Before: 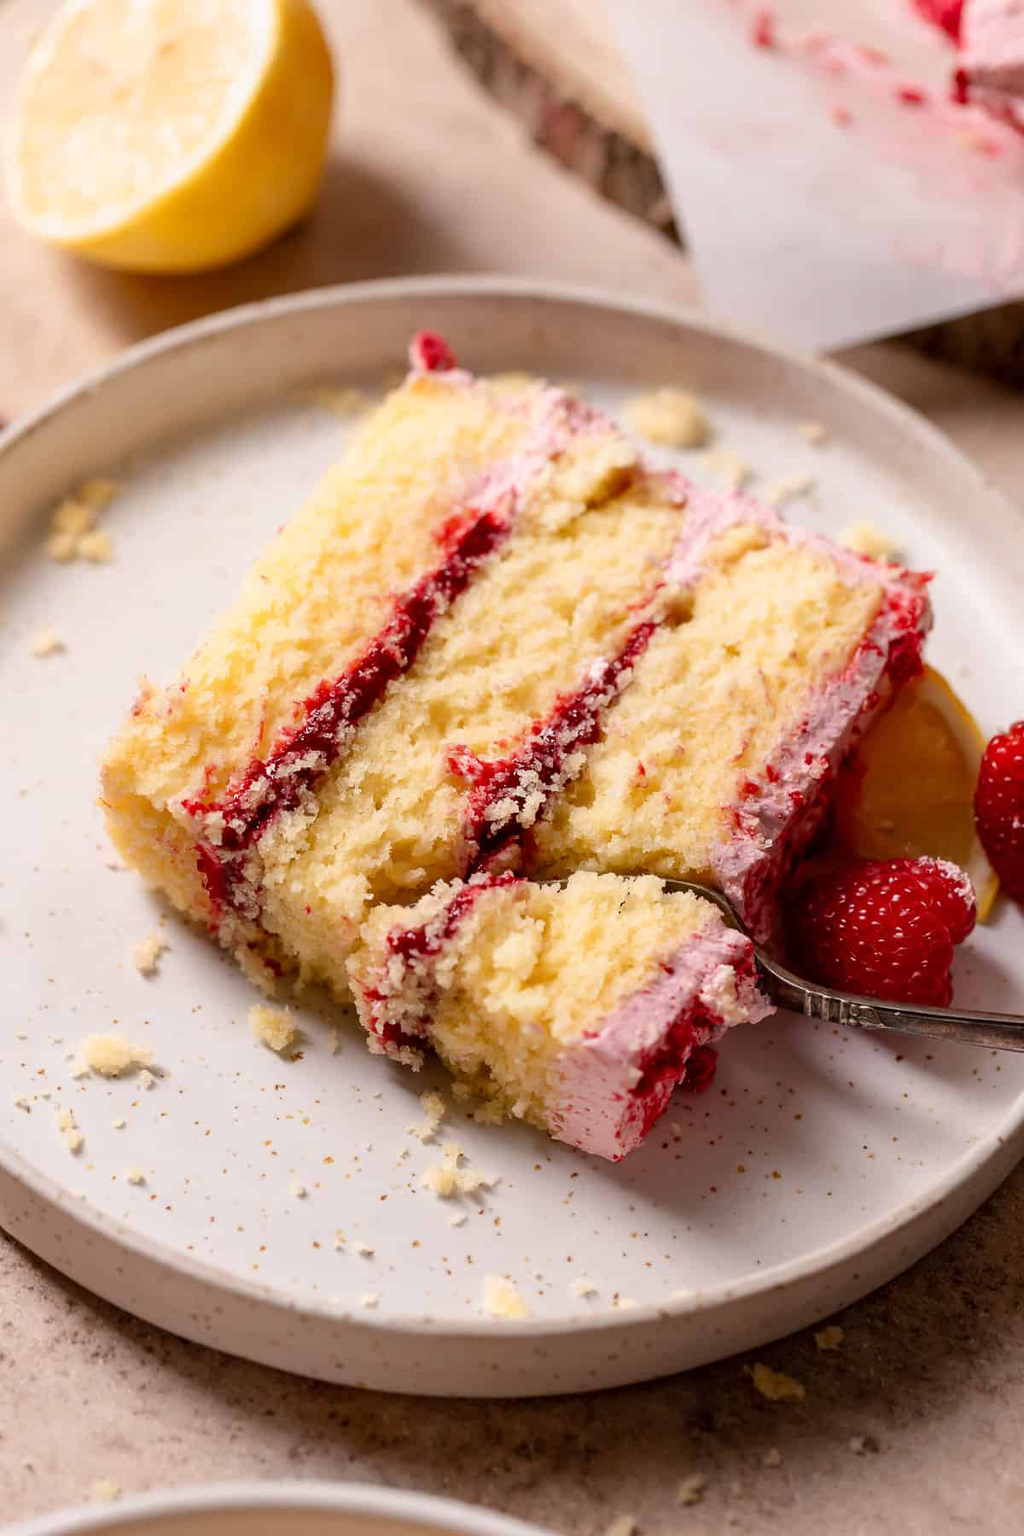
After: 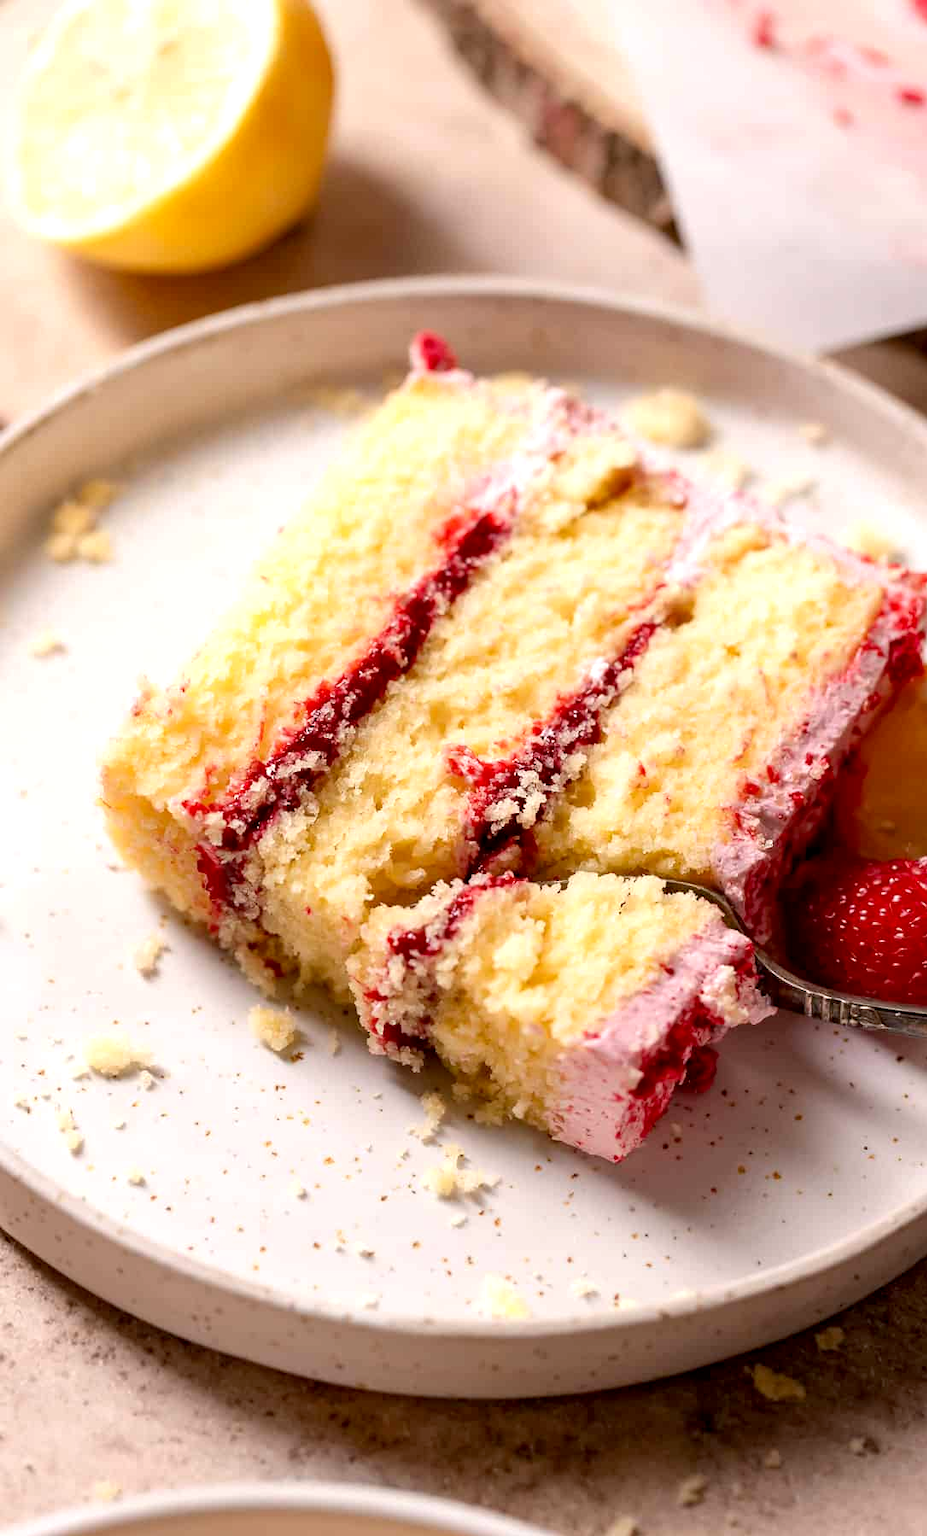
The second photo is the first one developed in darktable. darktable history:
crop: right 9.492%, bottom 0.025%
exposure: black level correction 0.003, exposure 0.385 EV, compensate highlight preservation false
